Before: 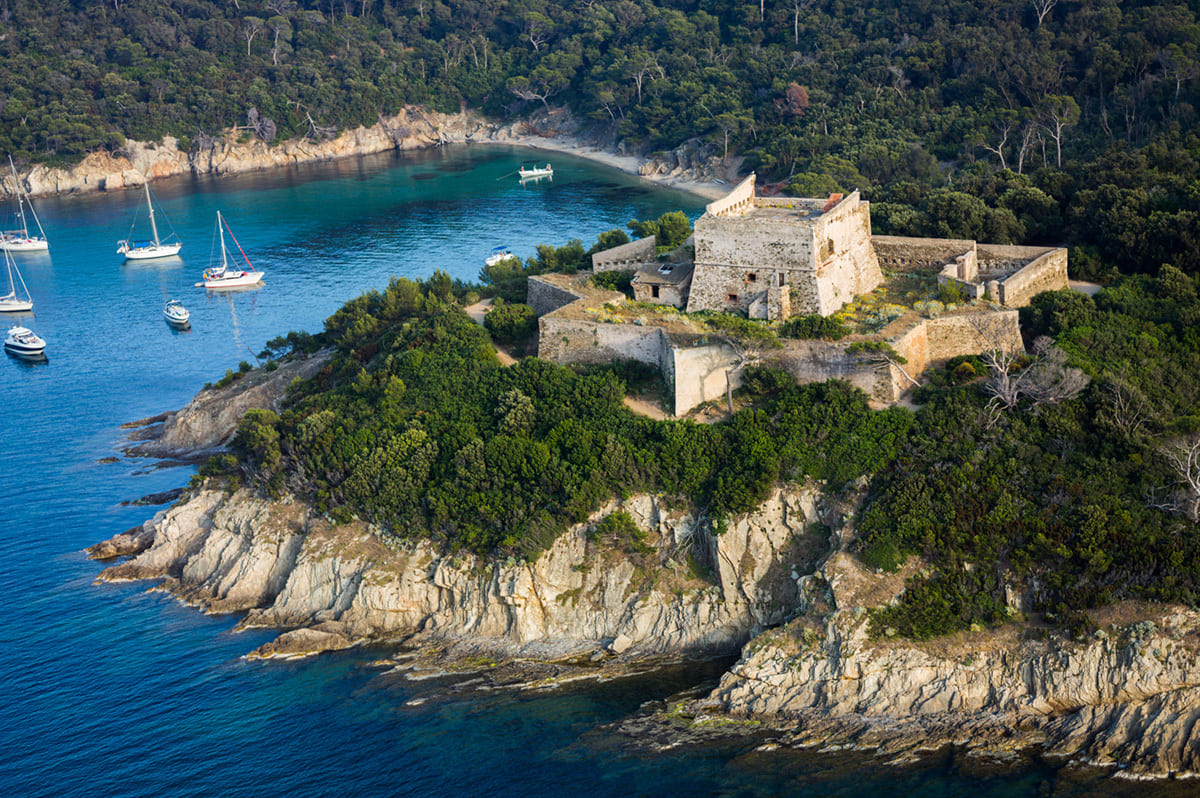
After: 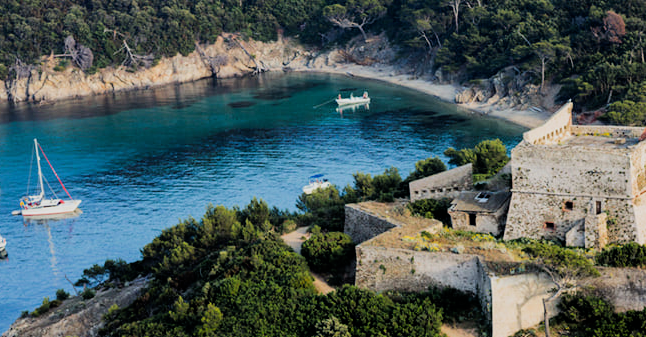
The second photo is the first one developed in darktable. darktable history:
filmic rgb: black relative exposure -5 EV, hardness 2.88, contrast 1.2
crop: left 15.306%, top 9.065%, right 30.789%, bottom 48.638%
